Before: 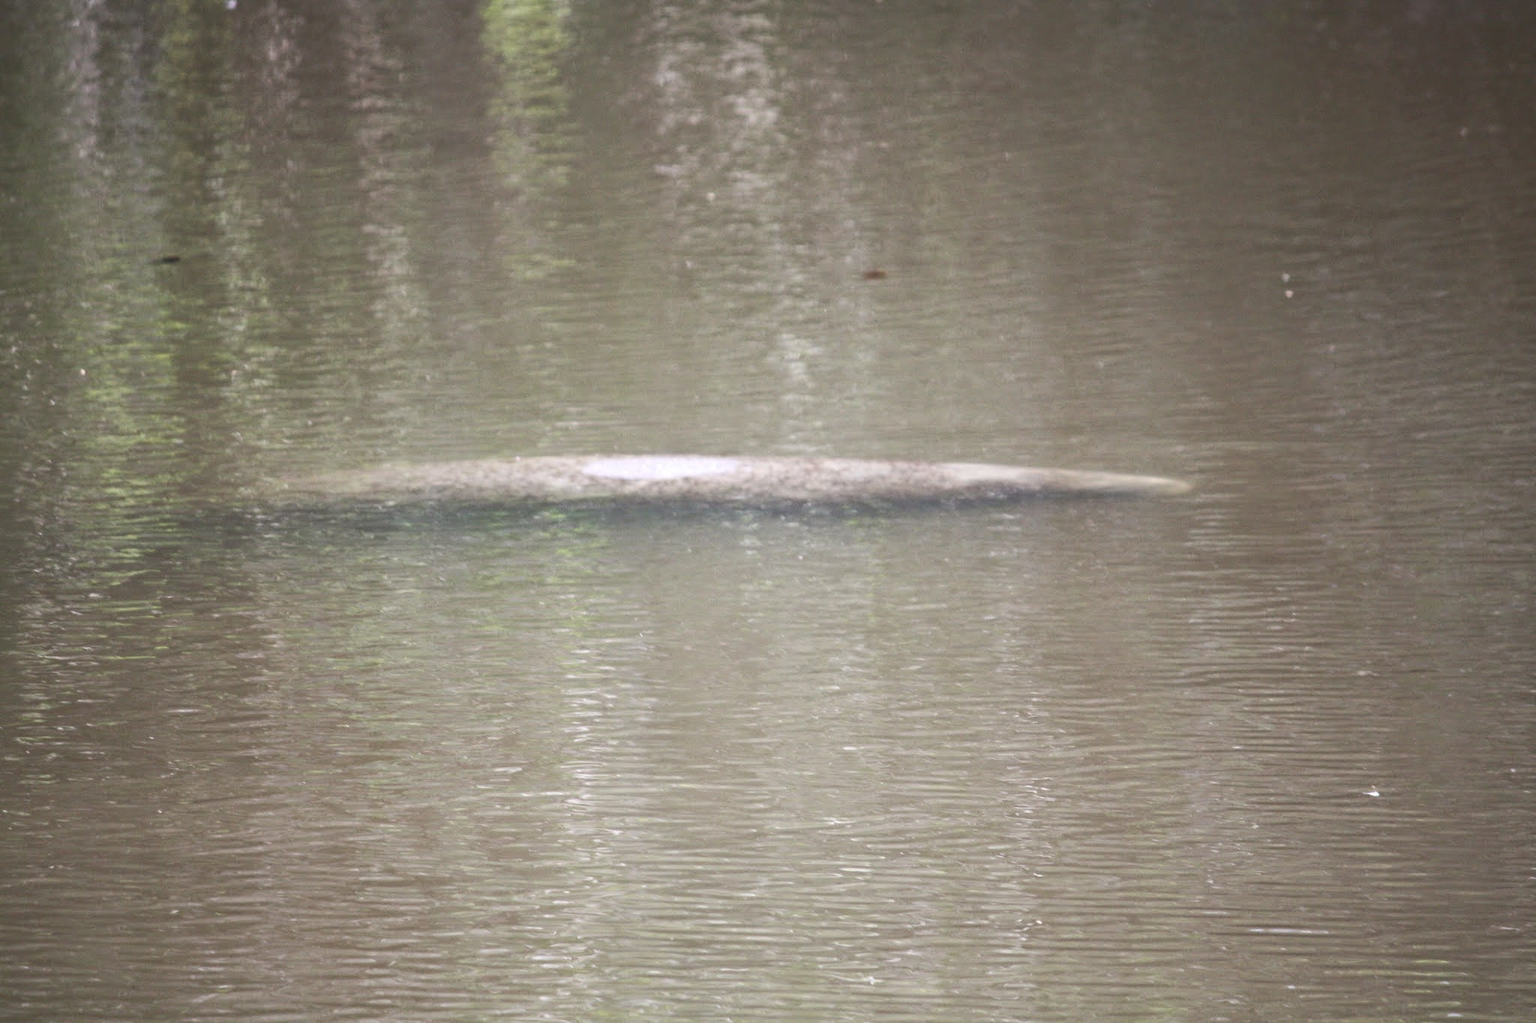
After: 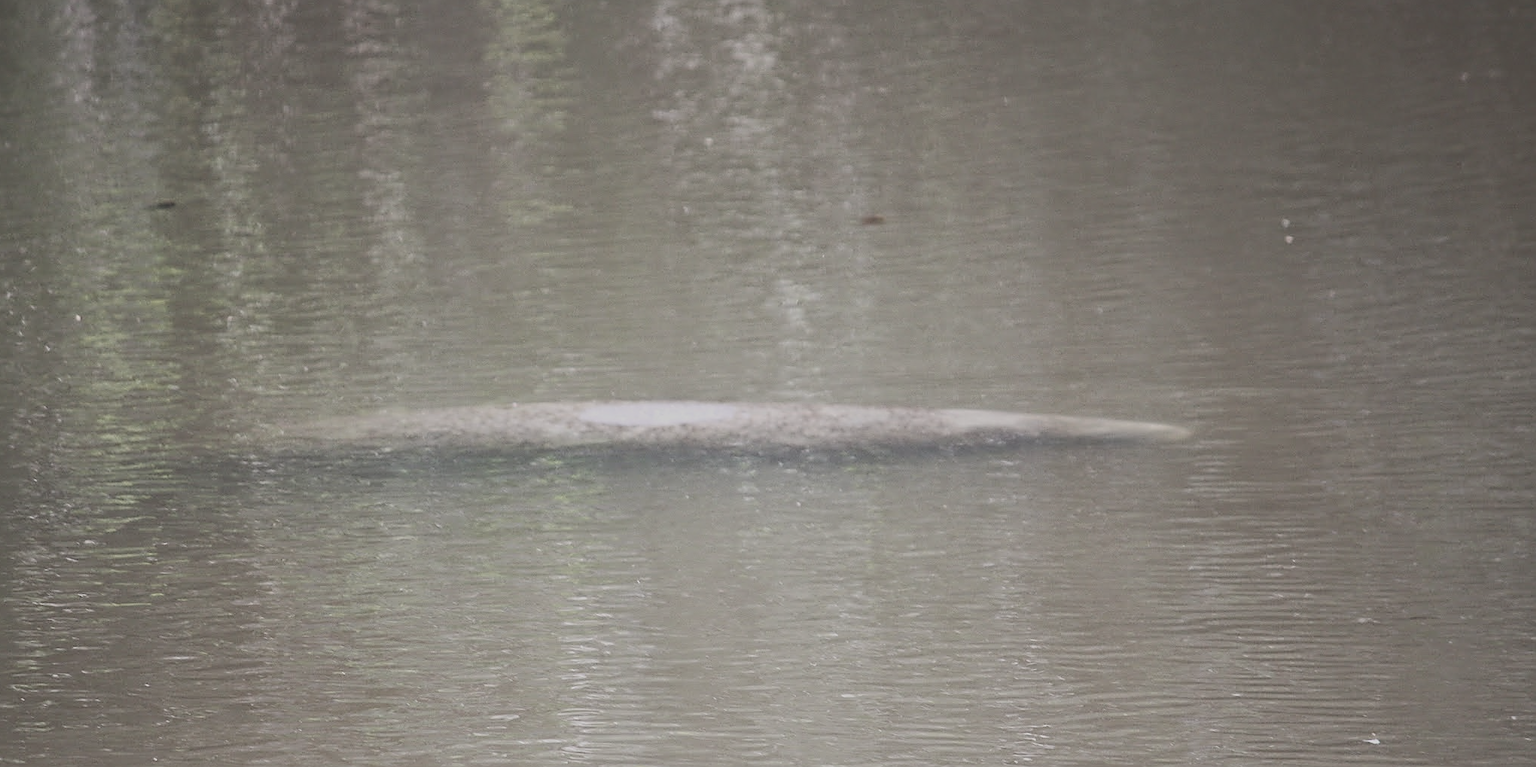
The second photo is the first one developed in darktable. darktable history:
crop: left 0.387%, top 5.469%, bottom 19.809%
filmic rgb: black relative exposure -11.35 EV, white relative exposure 3.22 EV, hardness 6.76, color science v6 (2022)
sharpen: radius 1.4, amount 1.25, threshold 0.7
contrast brightness saturation: contrast -0.26, saturation -0.43
